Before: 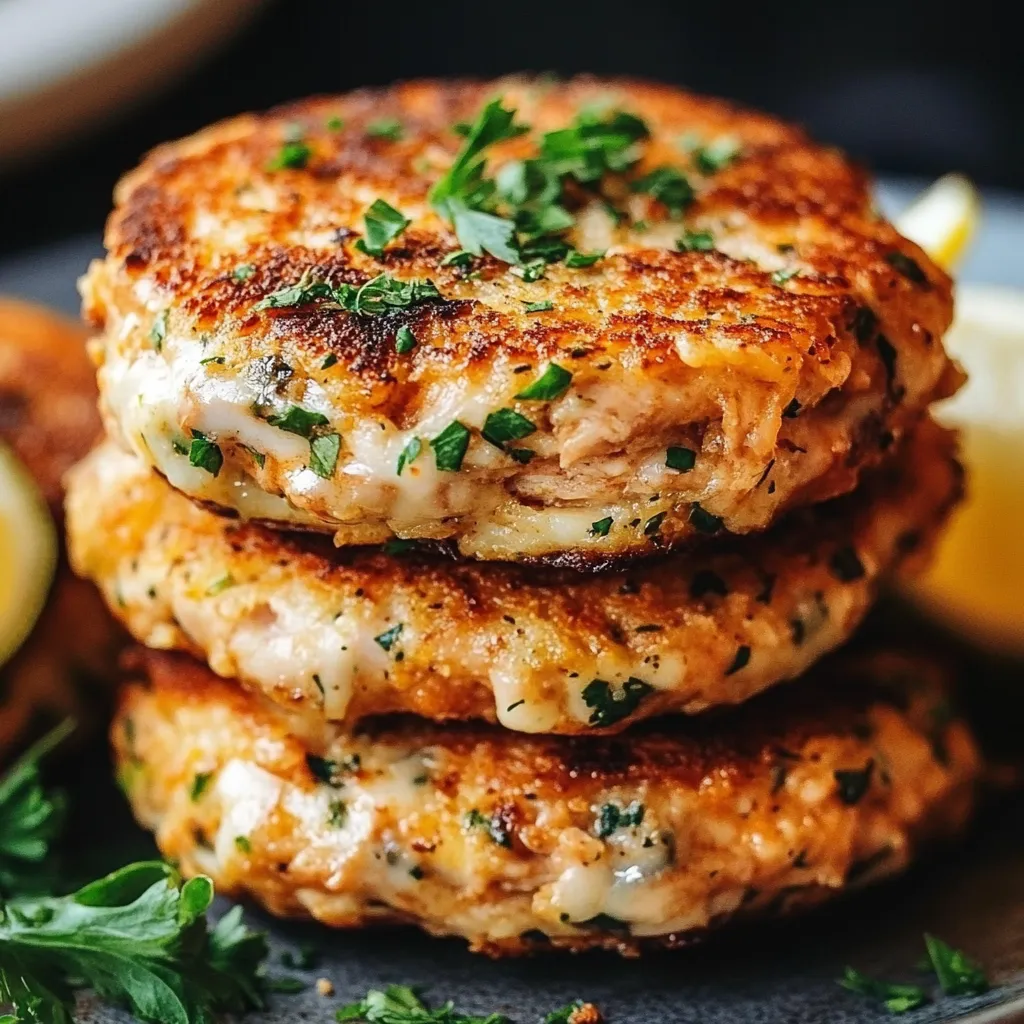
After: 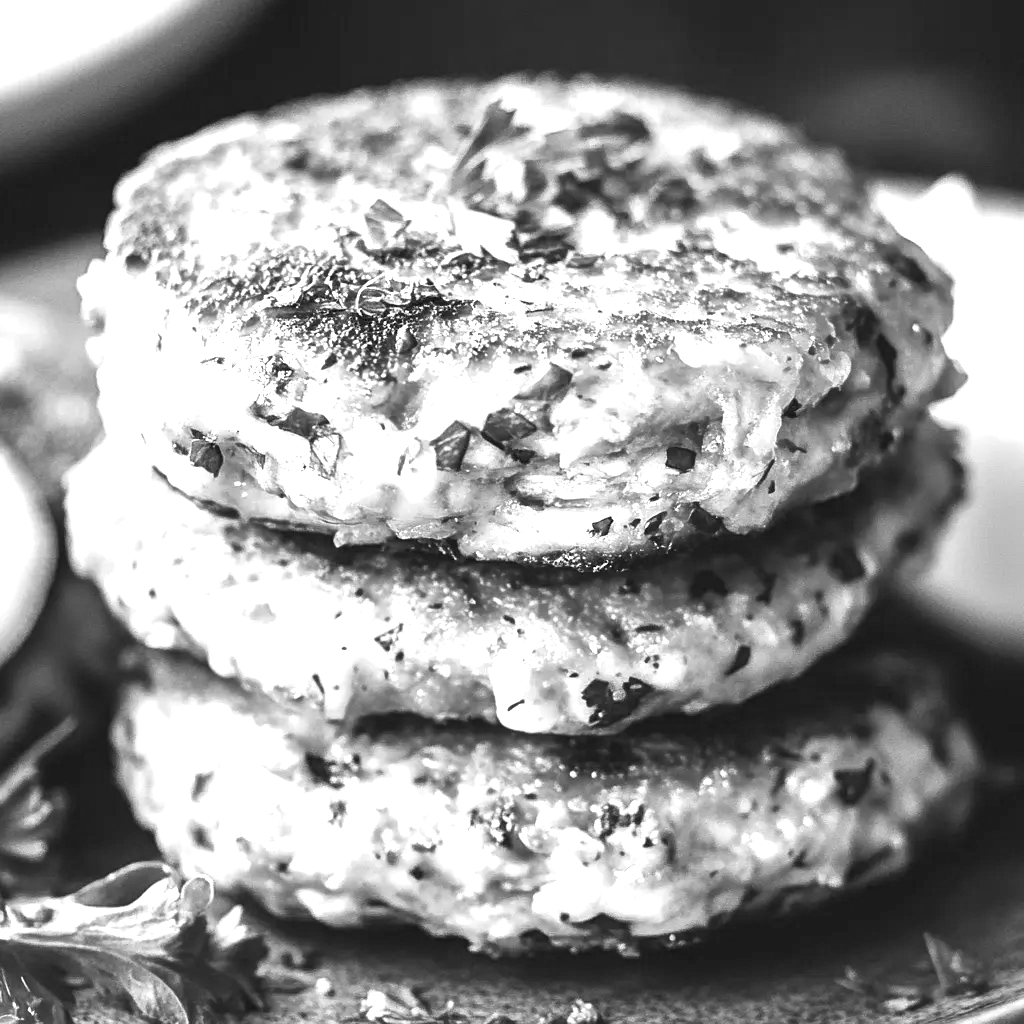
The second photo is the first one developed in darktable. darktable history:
exposure: black level correction 0, exposure 1.741 EV, compensate exposure bias true, compensate highlight preservation false
color calibration: output gray [0.31, 0.36, 0.33, 0], illuminant as shot in camera, x 0.358, y 0.373, temperature 4628.91 K, gamut compression 1.71
